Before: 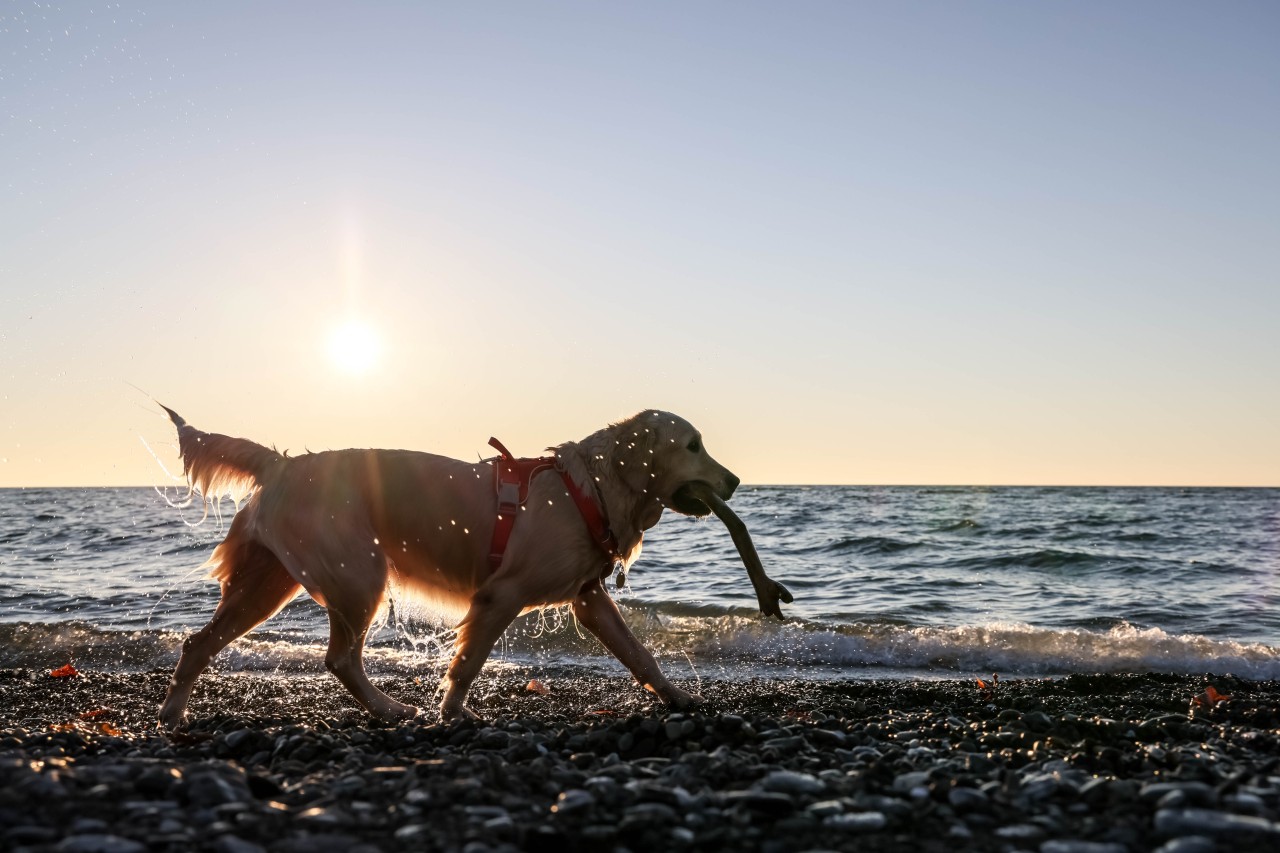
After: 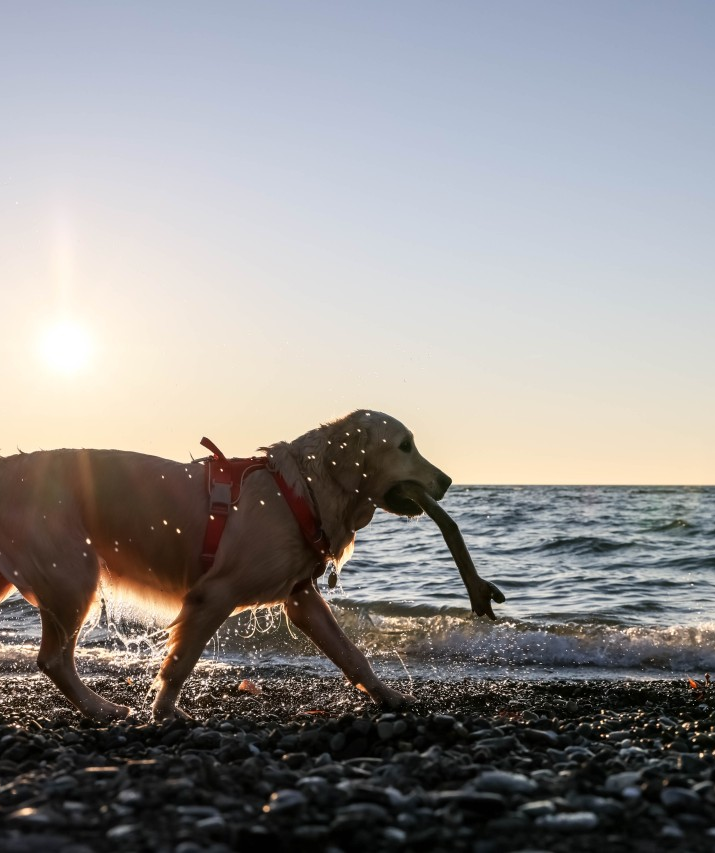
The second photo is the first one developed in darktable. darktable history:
crop and rotate: left 22.576%, right 21.512%
